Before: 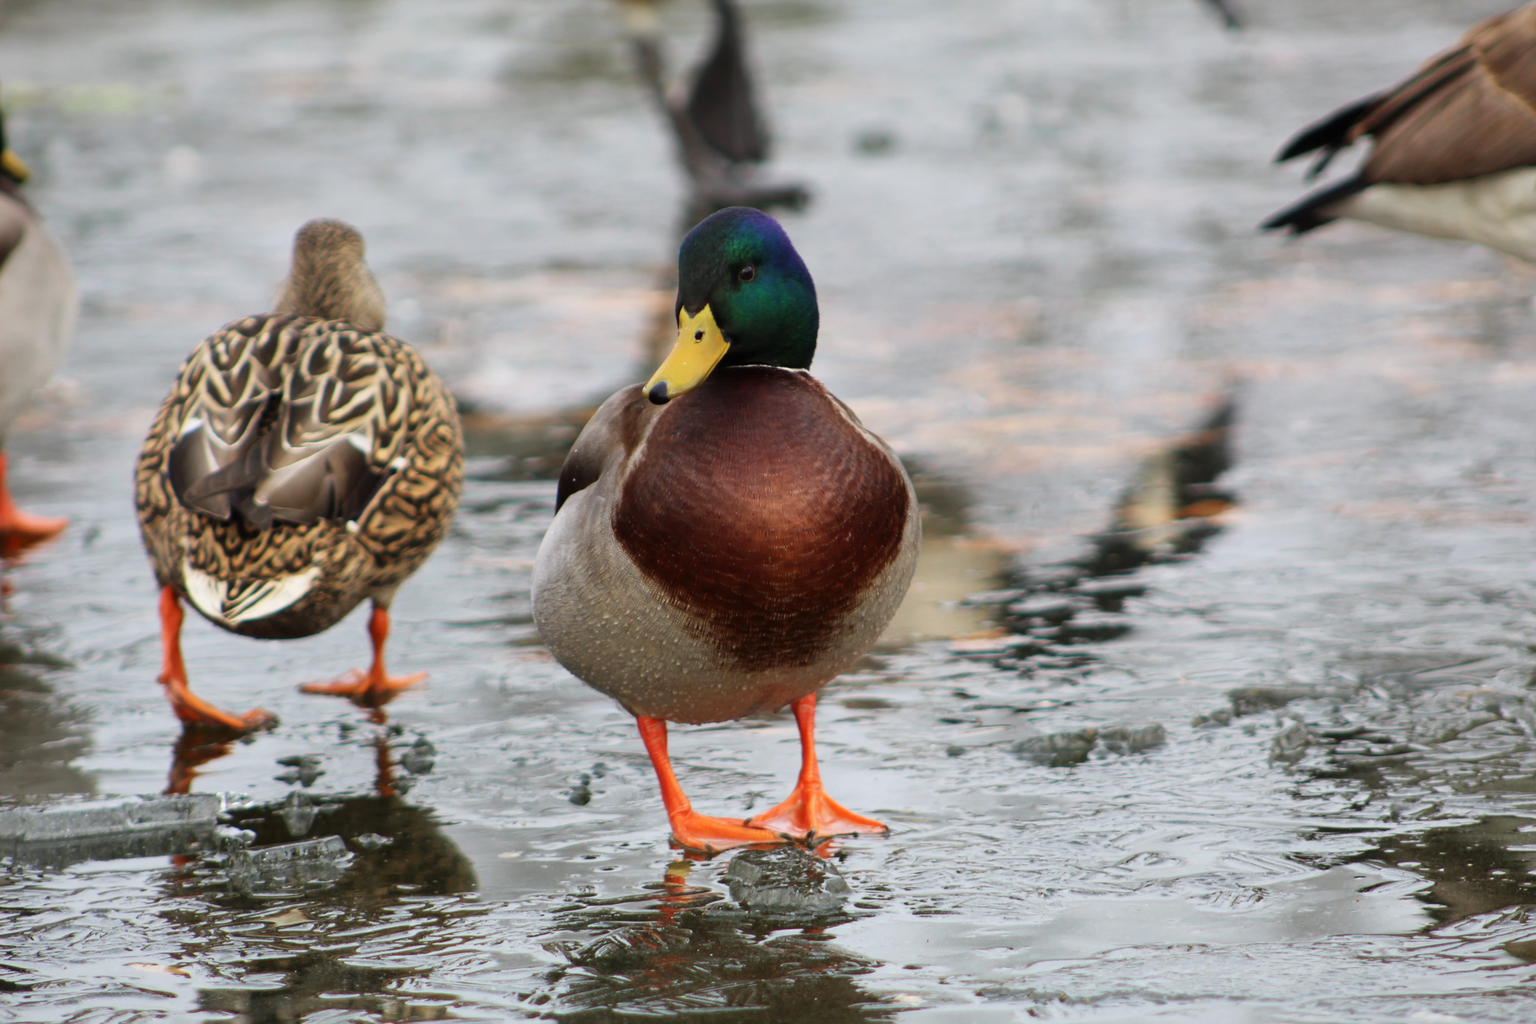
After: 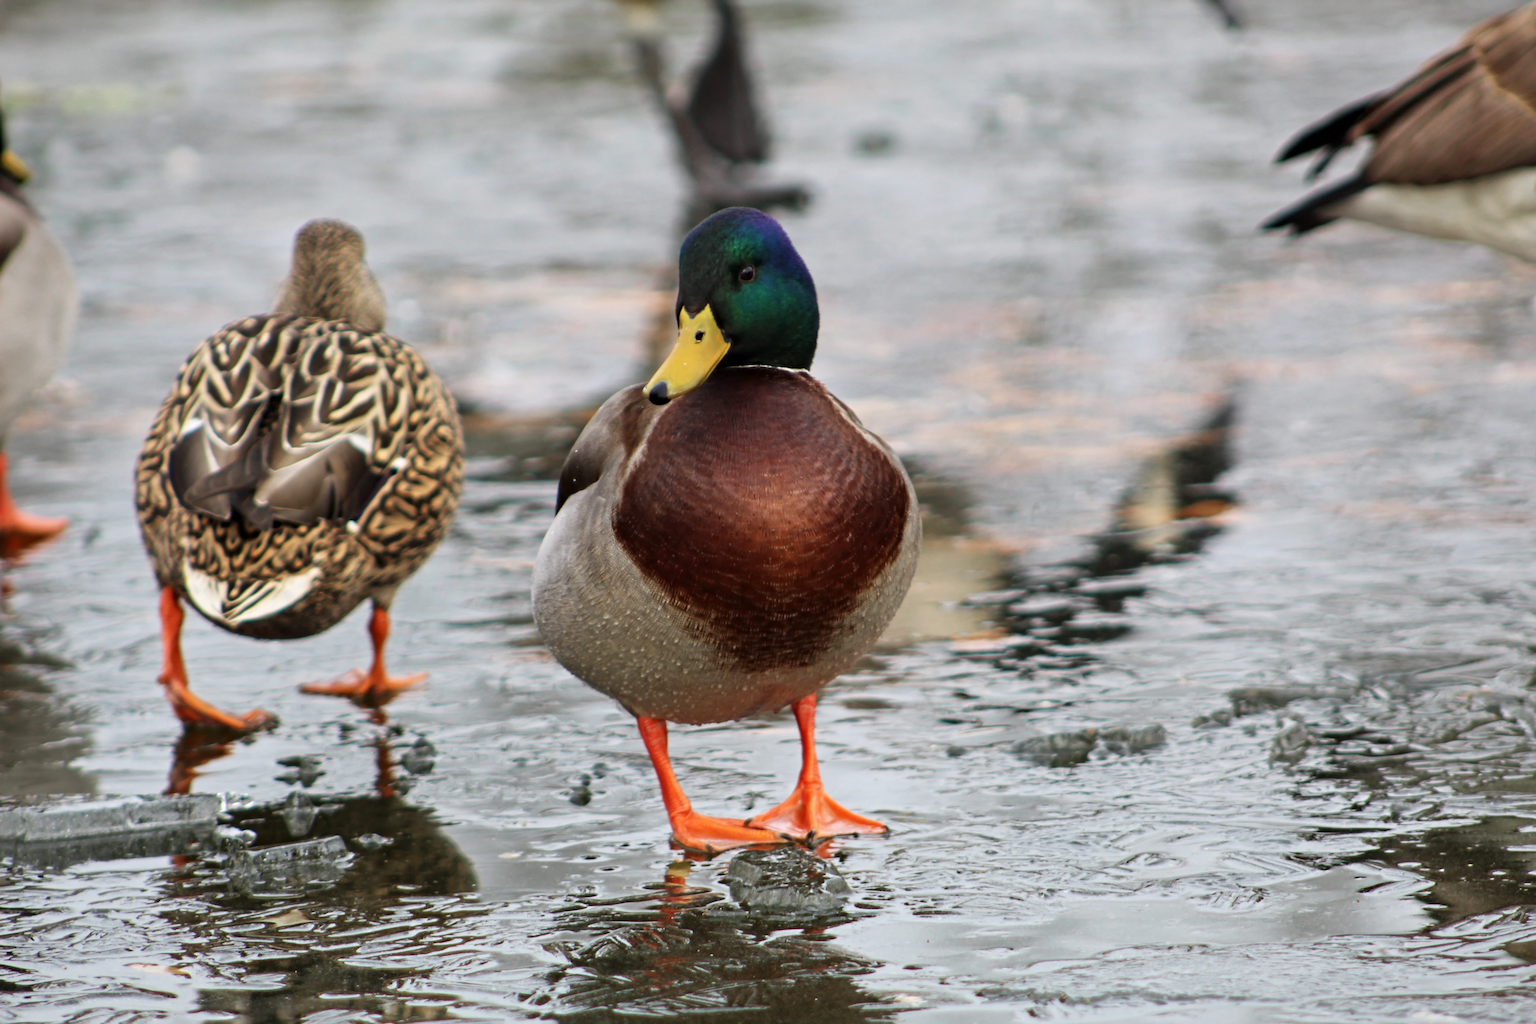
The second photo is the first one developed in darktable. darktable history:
contrast equalizer: octaves 7, y [[0.5, 0.5, 0.544, 0.569, 0.5, 0.5], [0.5 ×6], [0.5 ×6], [0 ×6], [0 ×6]]
